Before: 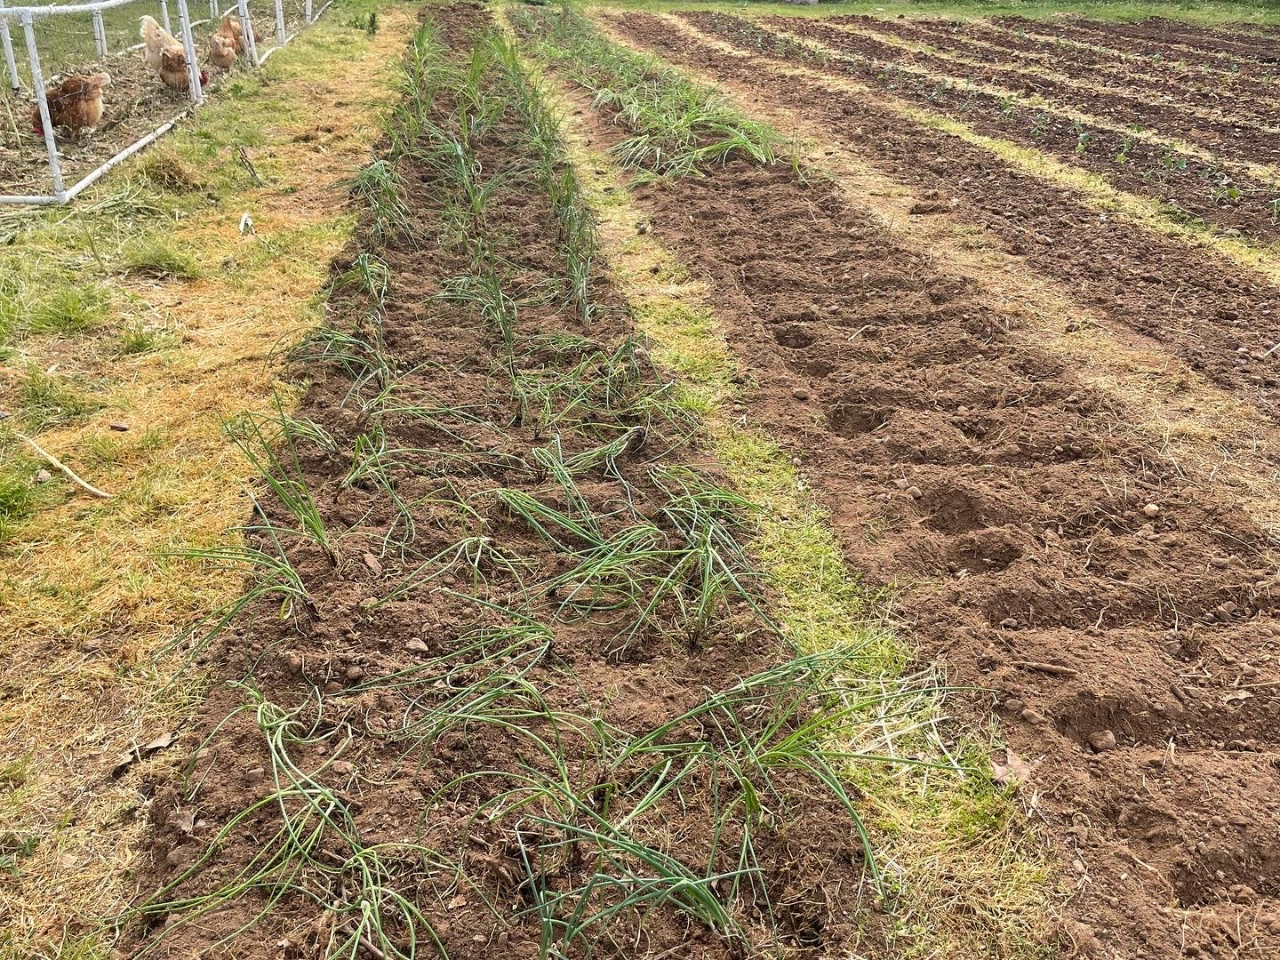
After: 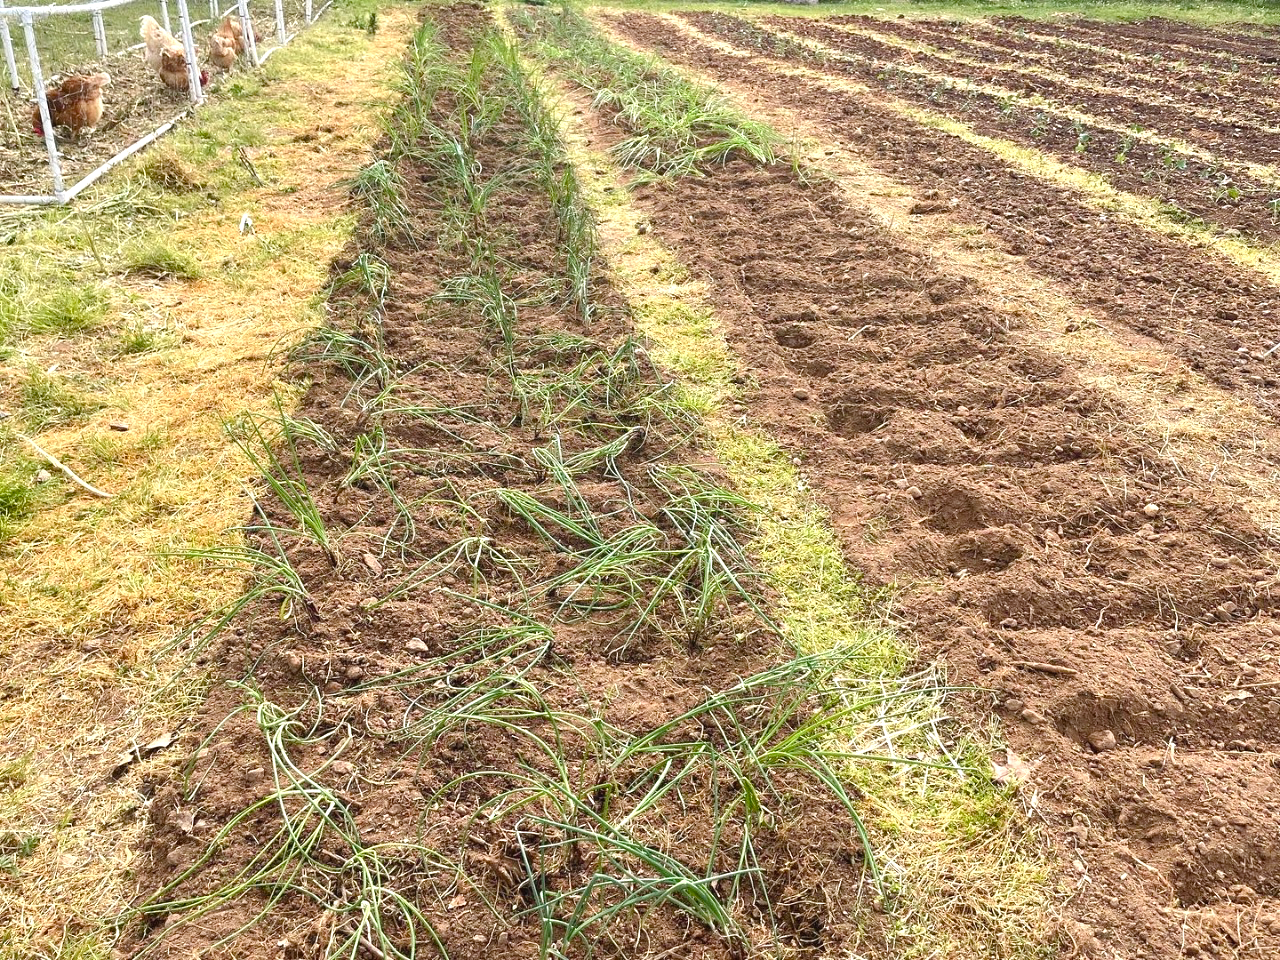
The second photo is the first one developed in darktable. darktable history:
exposure: black level correction -0.002, exposure 0.54 EV, compensate highlight preservation false
color balance rgb: perceptual saturation grading › global saturation 20%, perceptual saturation grading › highlights -25%, perceptual saturation grading › shadows 25%
